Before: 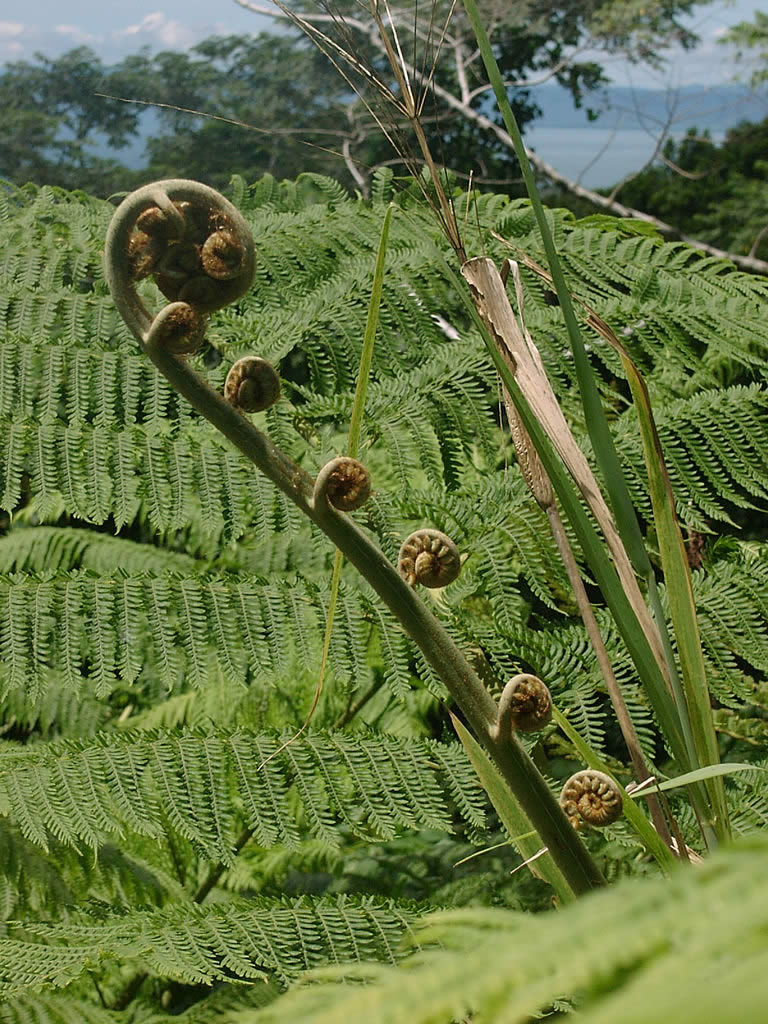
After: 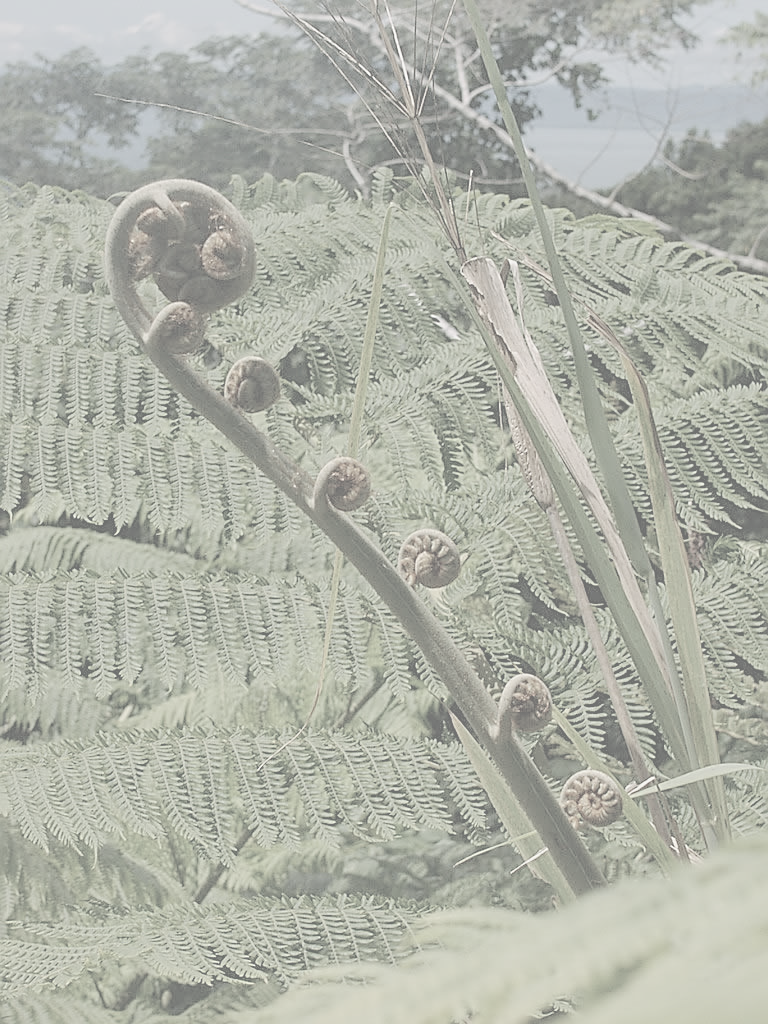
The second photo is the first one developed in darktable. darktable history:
contrast brightness saturation: contrast -0.307, brightness 0.744, saturation -0.795
sharpen: on, module defaults
